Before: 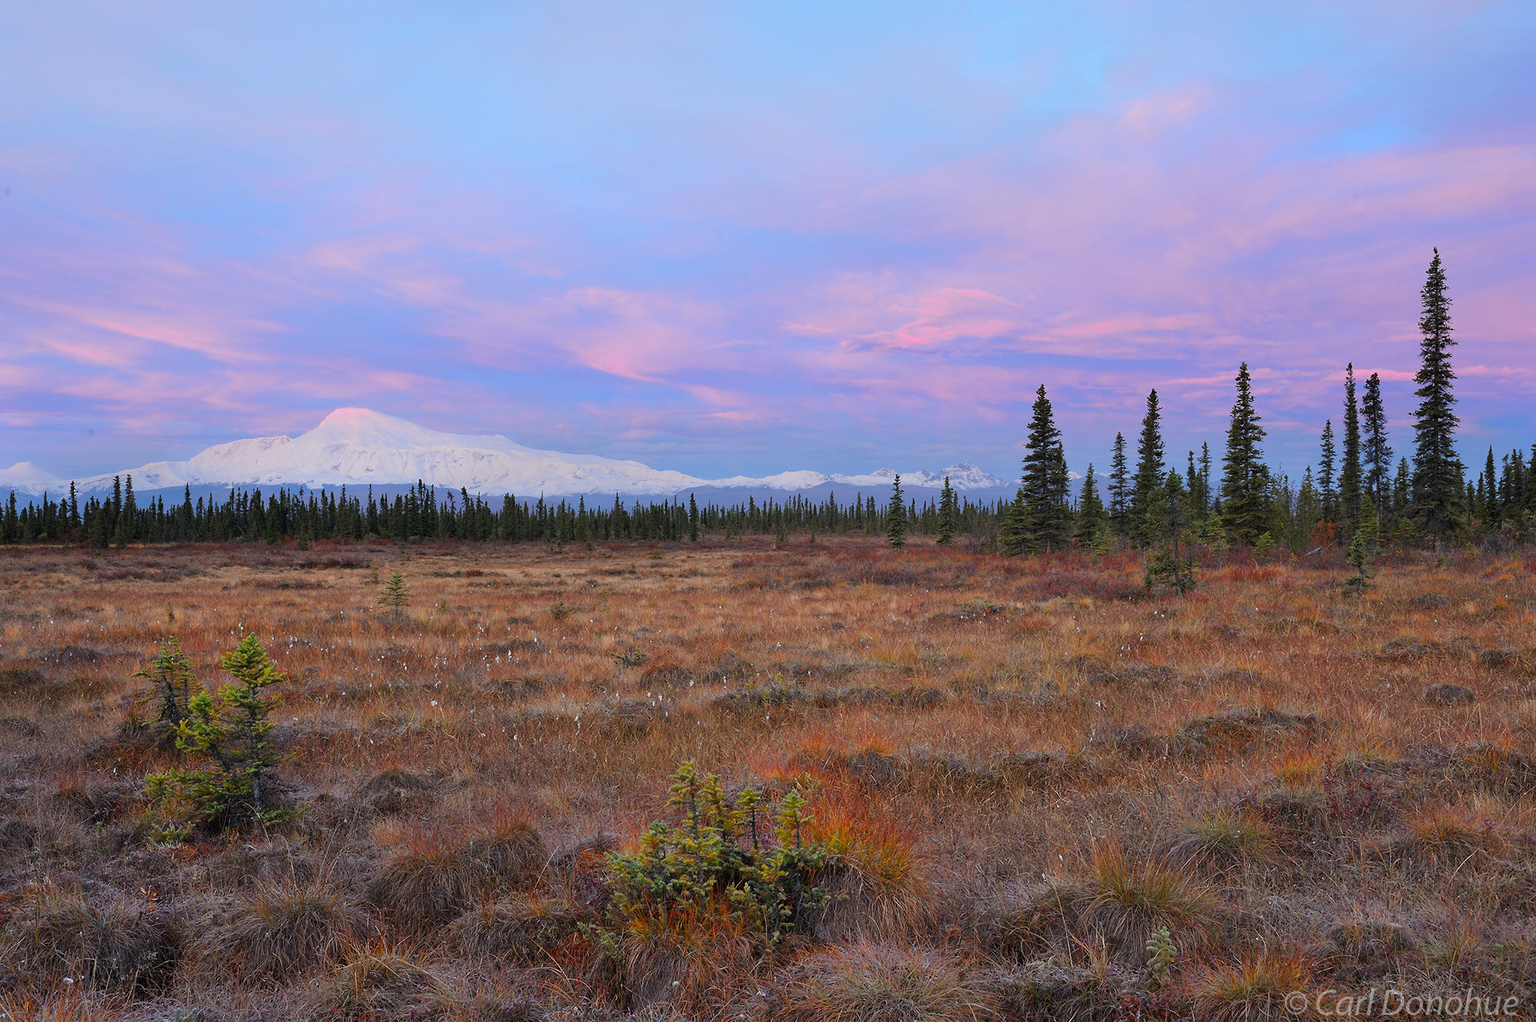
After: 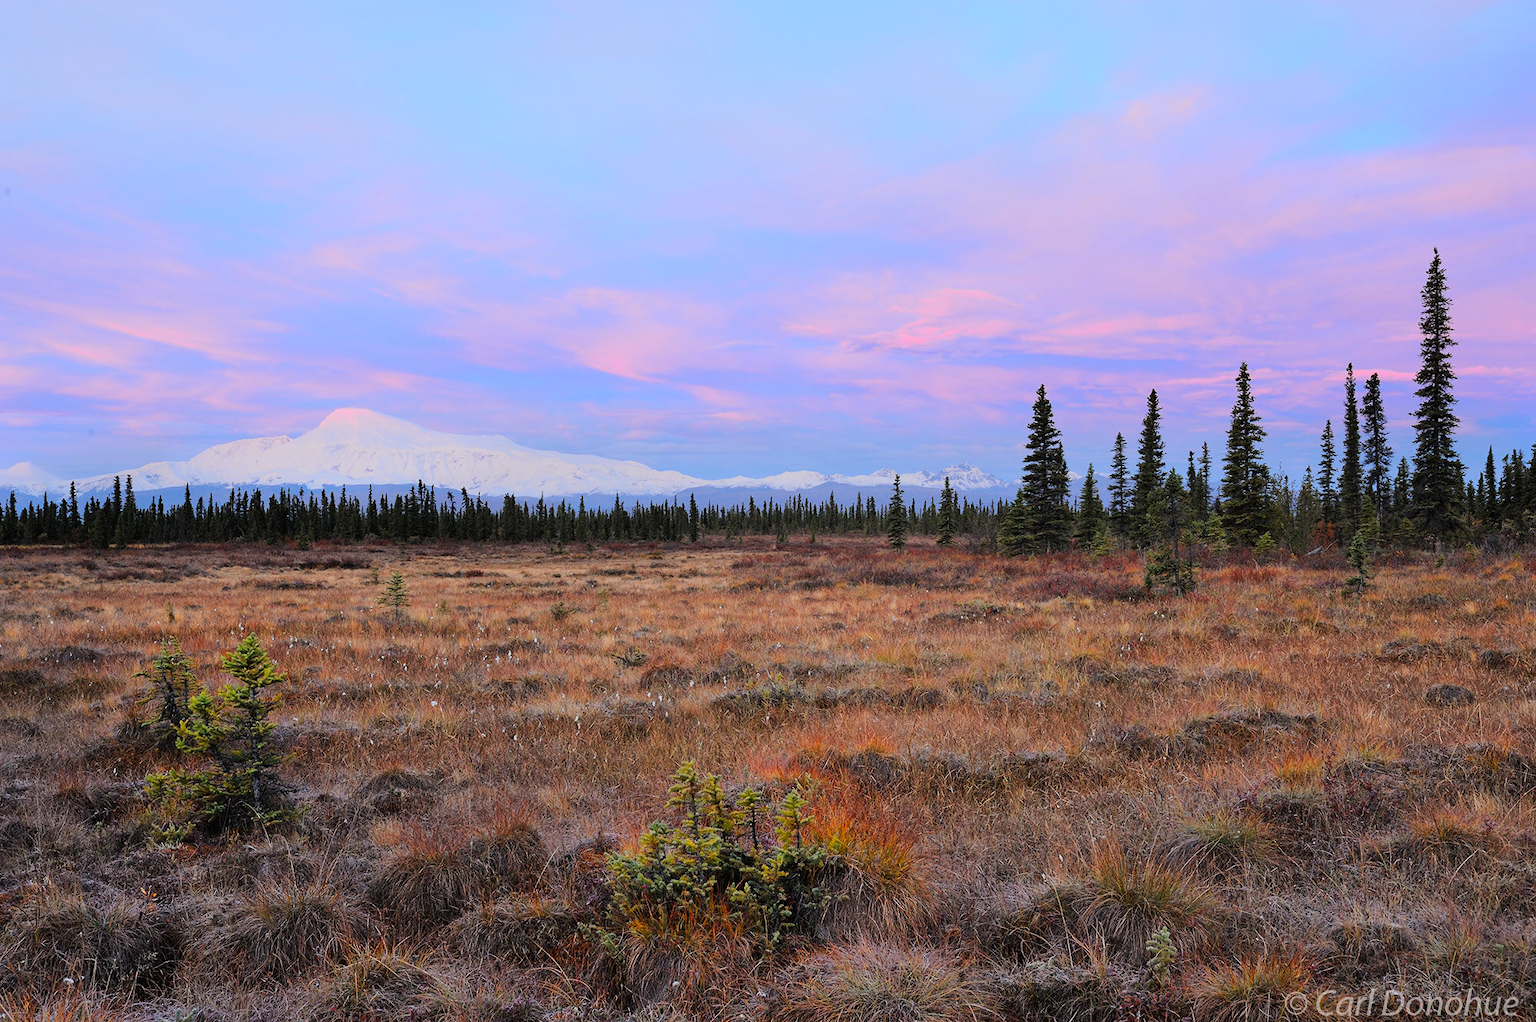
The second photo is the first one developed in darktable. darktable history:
tone curve: curves: ch0 [(0, 0) (0.128, 0.068) (0.292, 0.274) (0.453, 0.507) (0.653, 0.717) (0.785, 0.817) (0.995, 0.917)]; ch1 [(0, 0) (0.384, 0.365) (0.463, 0.447) (0.486, 0.474) (0.503, 0.497) (0.52, 0.525) (0.559, 0.591) (0.583, 0.623) (0.672, 0.699) (0.766, 0.773) (1, 1)]; ch2 [(0, 0) (0.374, 0.344) (0.446, 0.443) (0.501, 0.5) (0.527, 0.549) (0.565, 0.582) (0.624, 0.632) (1, 1)], color space Lab, linked channels, preserve colors none
